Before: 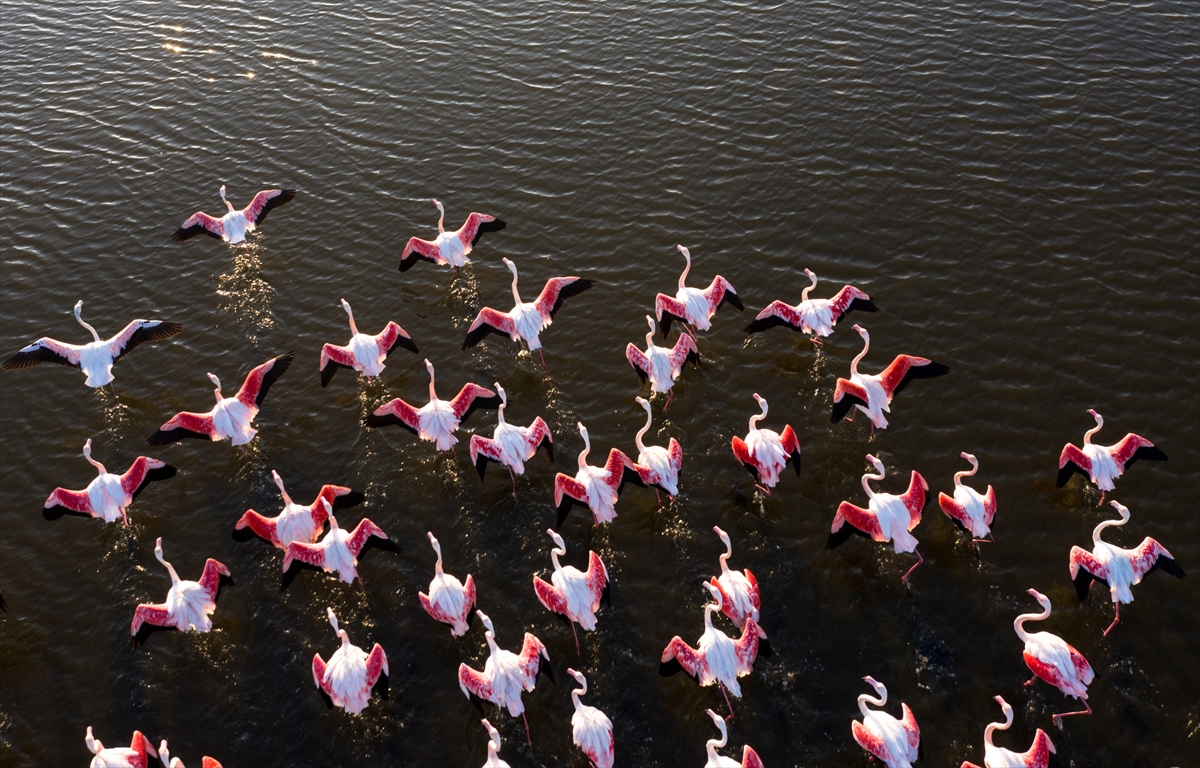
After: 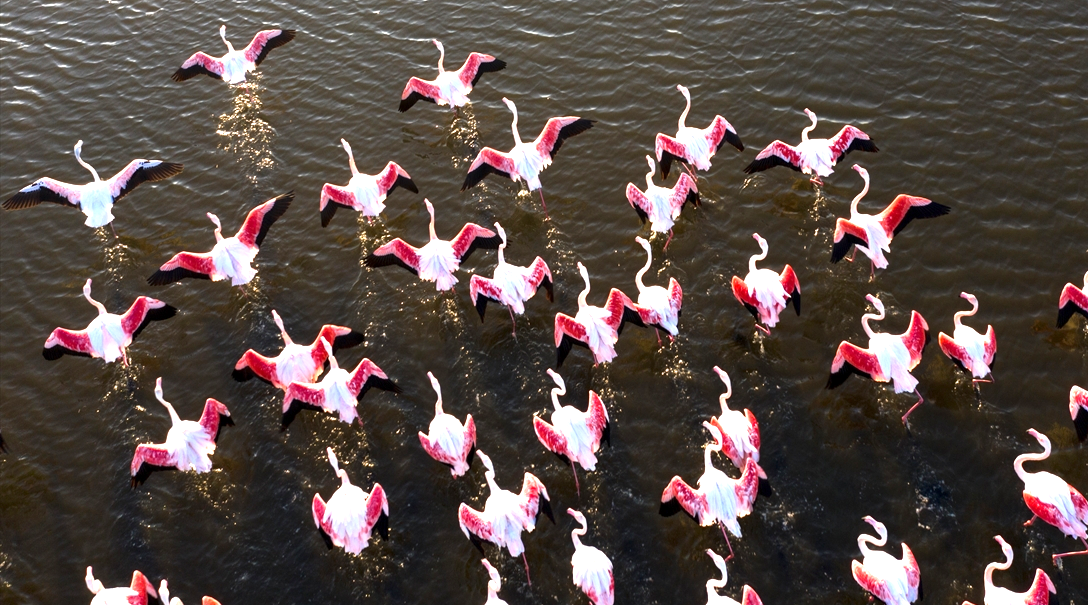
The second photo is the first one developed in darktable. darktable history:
crop: top 20.836%, right 9.321%, bottom 0.295%
exposure: exposure 1.162 EV, compensate highlight preservation false
